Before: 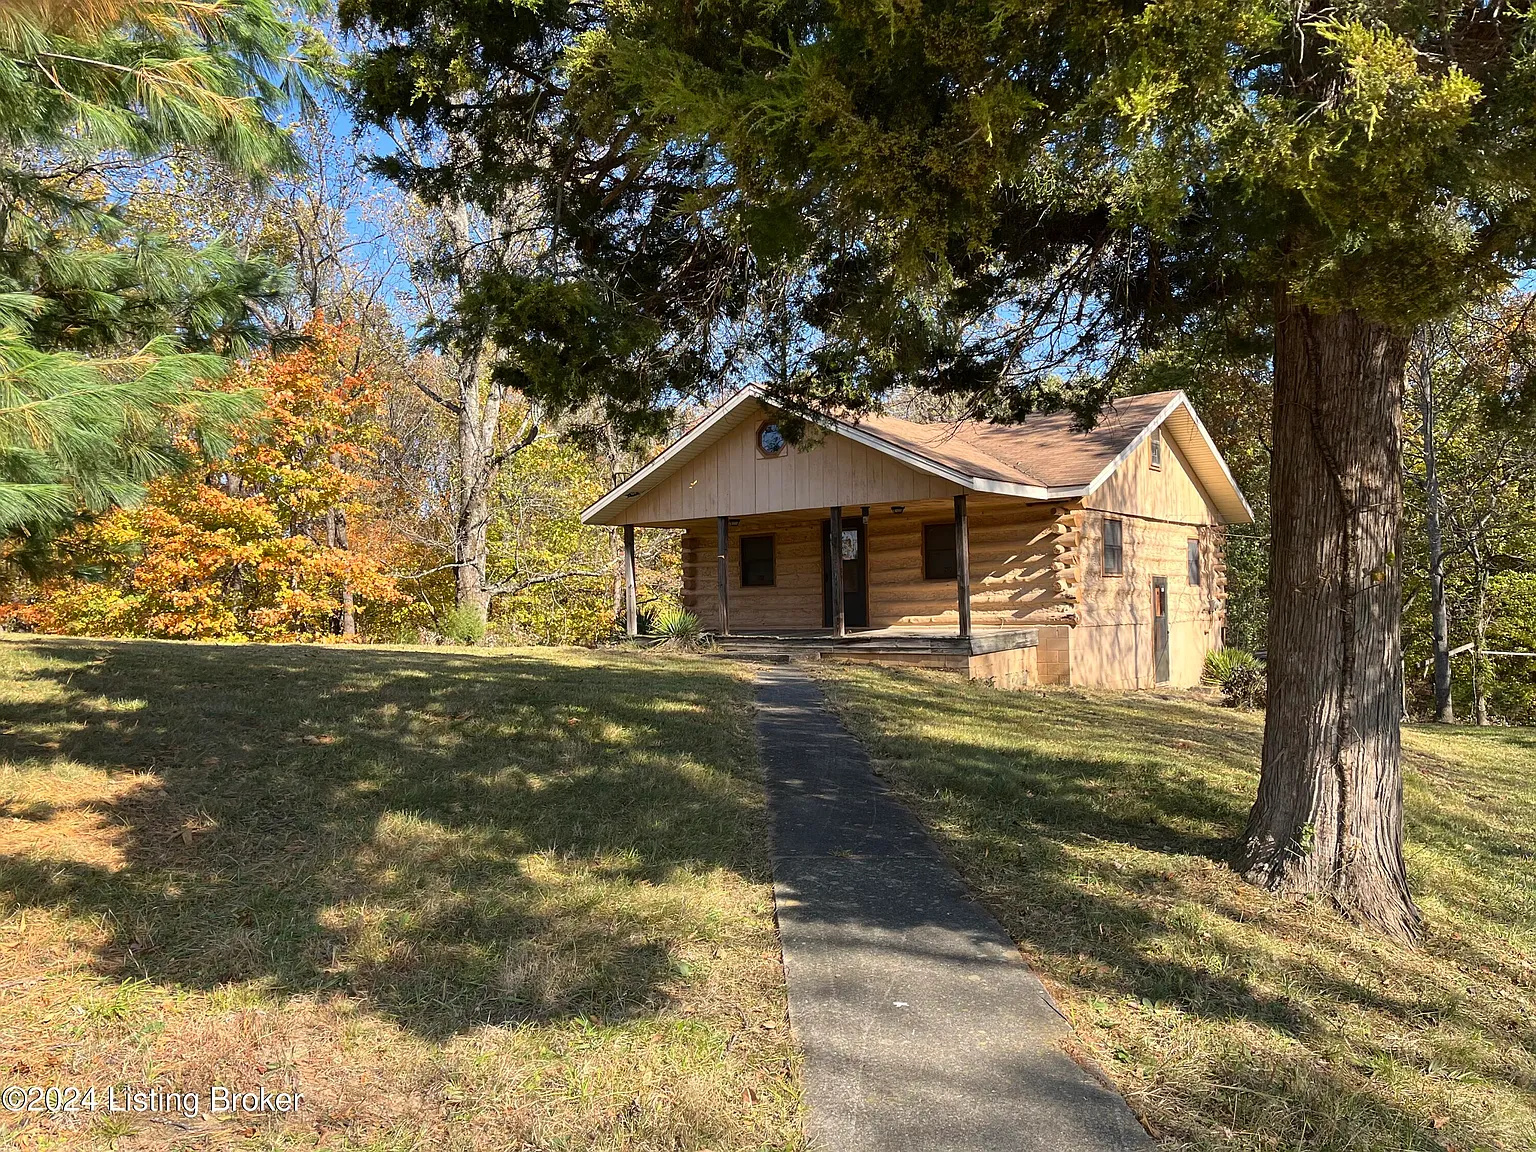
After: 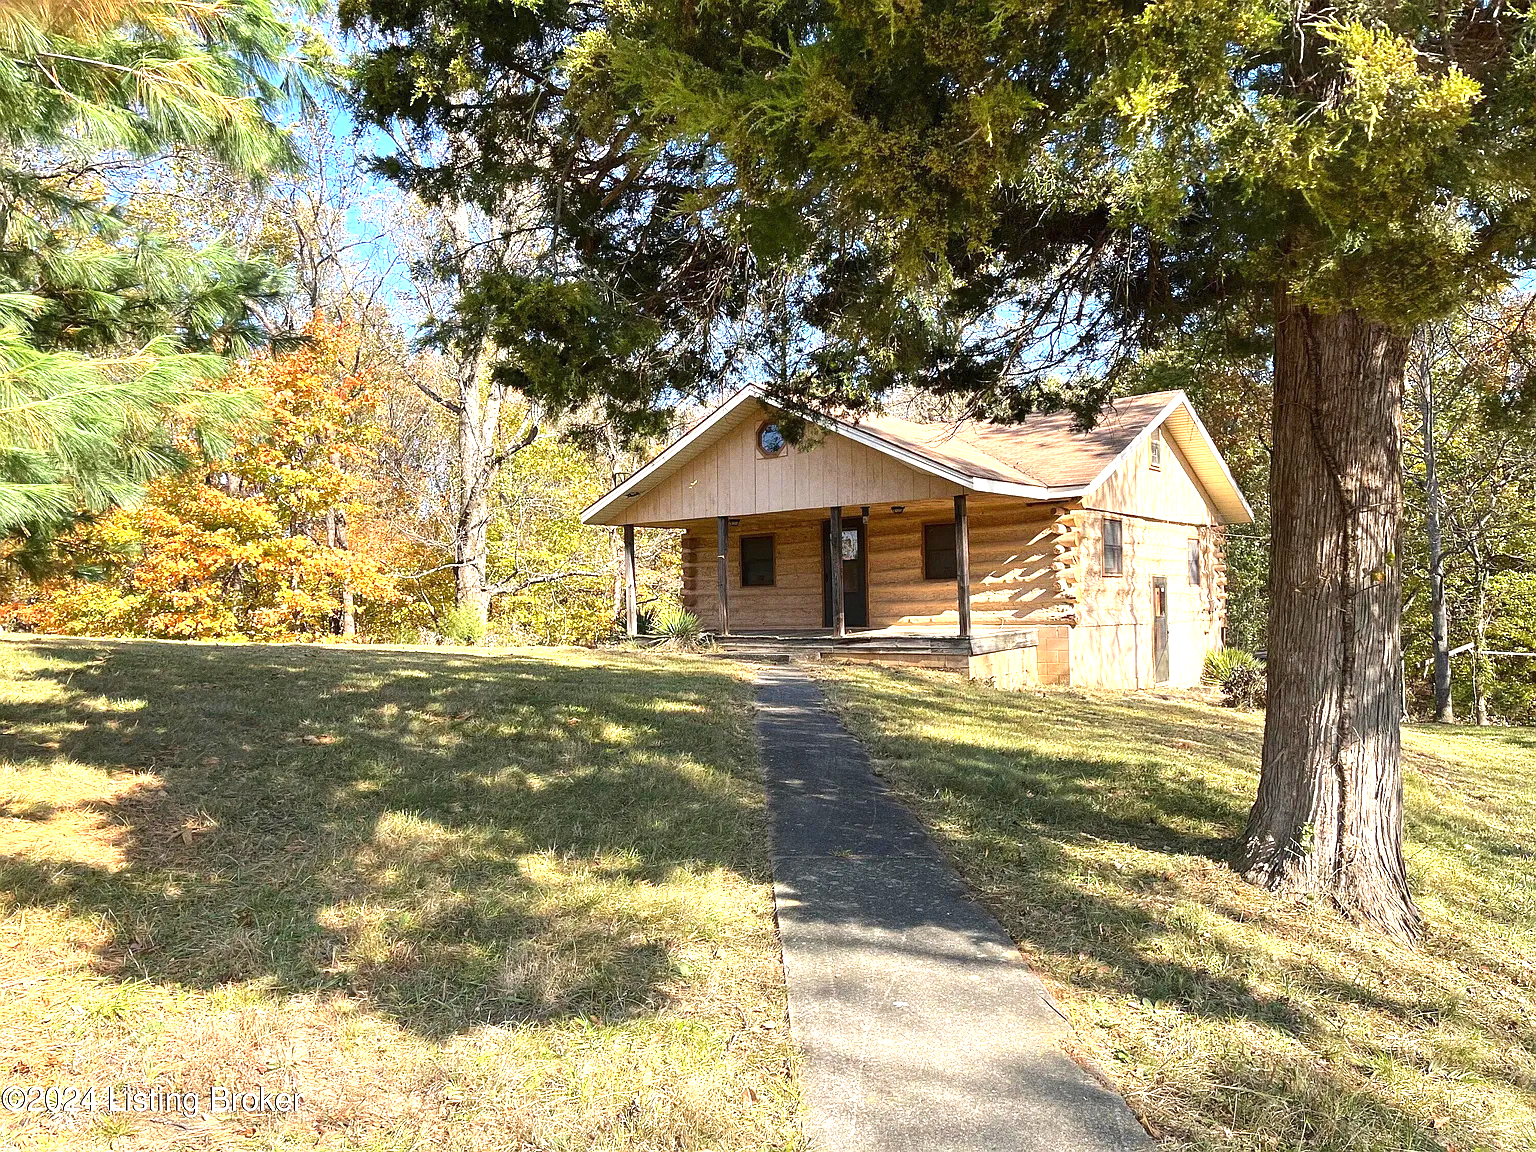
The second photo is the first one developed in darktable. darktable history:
grain: coarseness 0.09 ISO
exposure: black level correction 0, exposure 1.1 EV, compensate exposure bias true, compensate highlight preservation false
